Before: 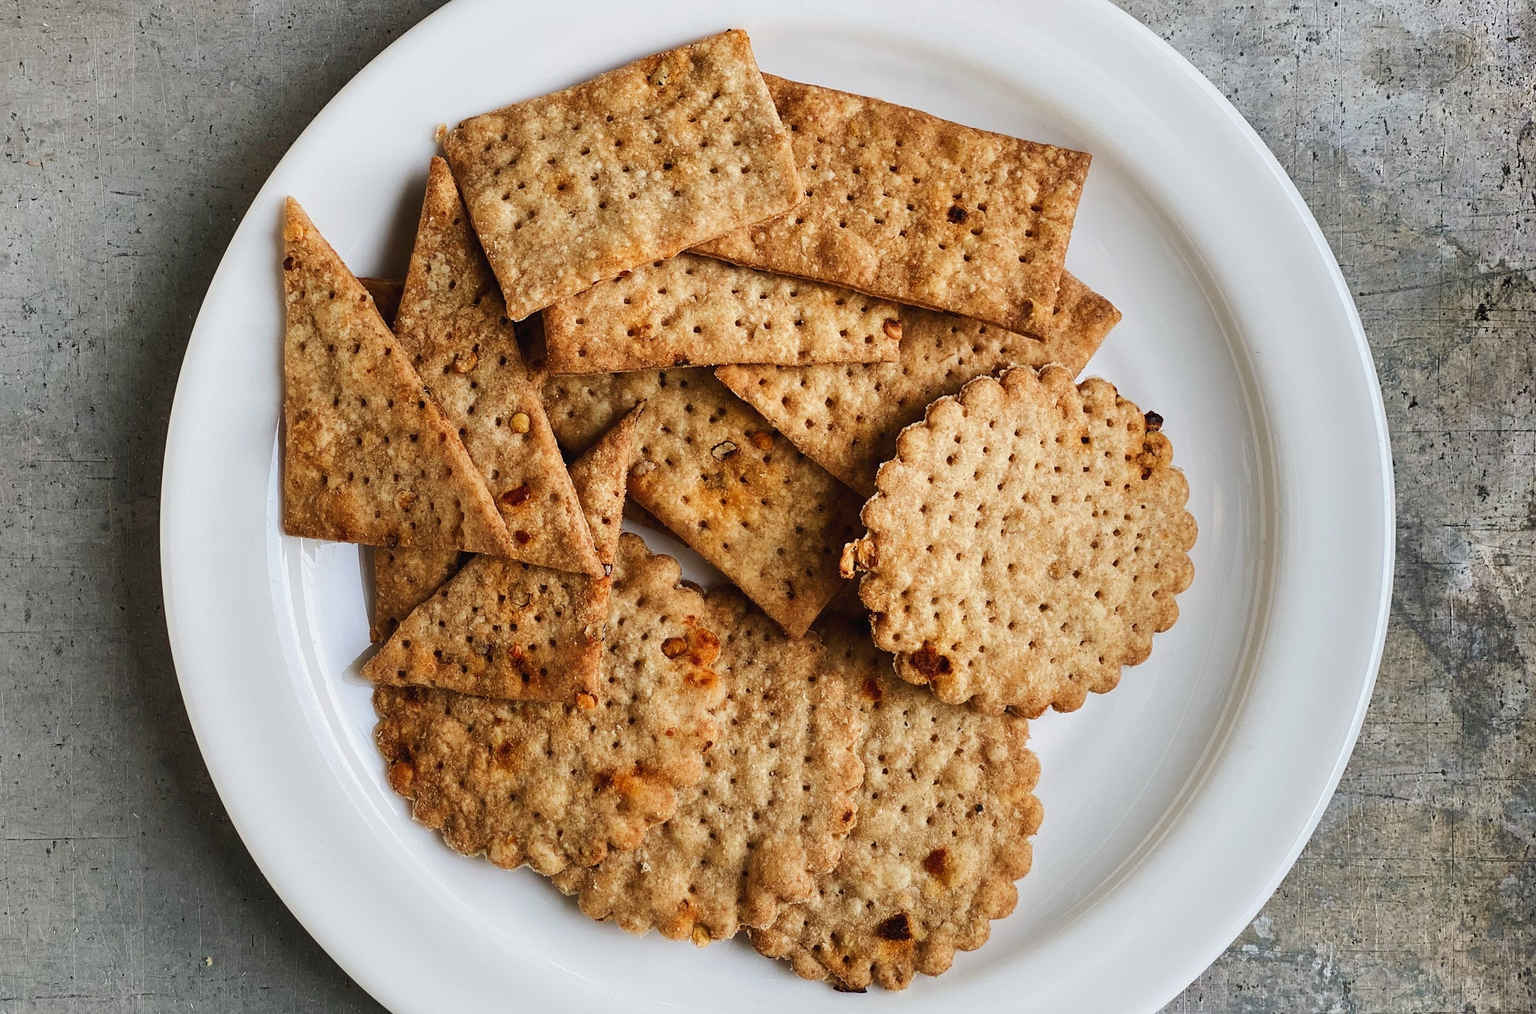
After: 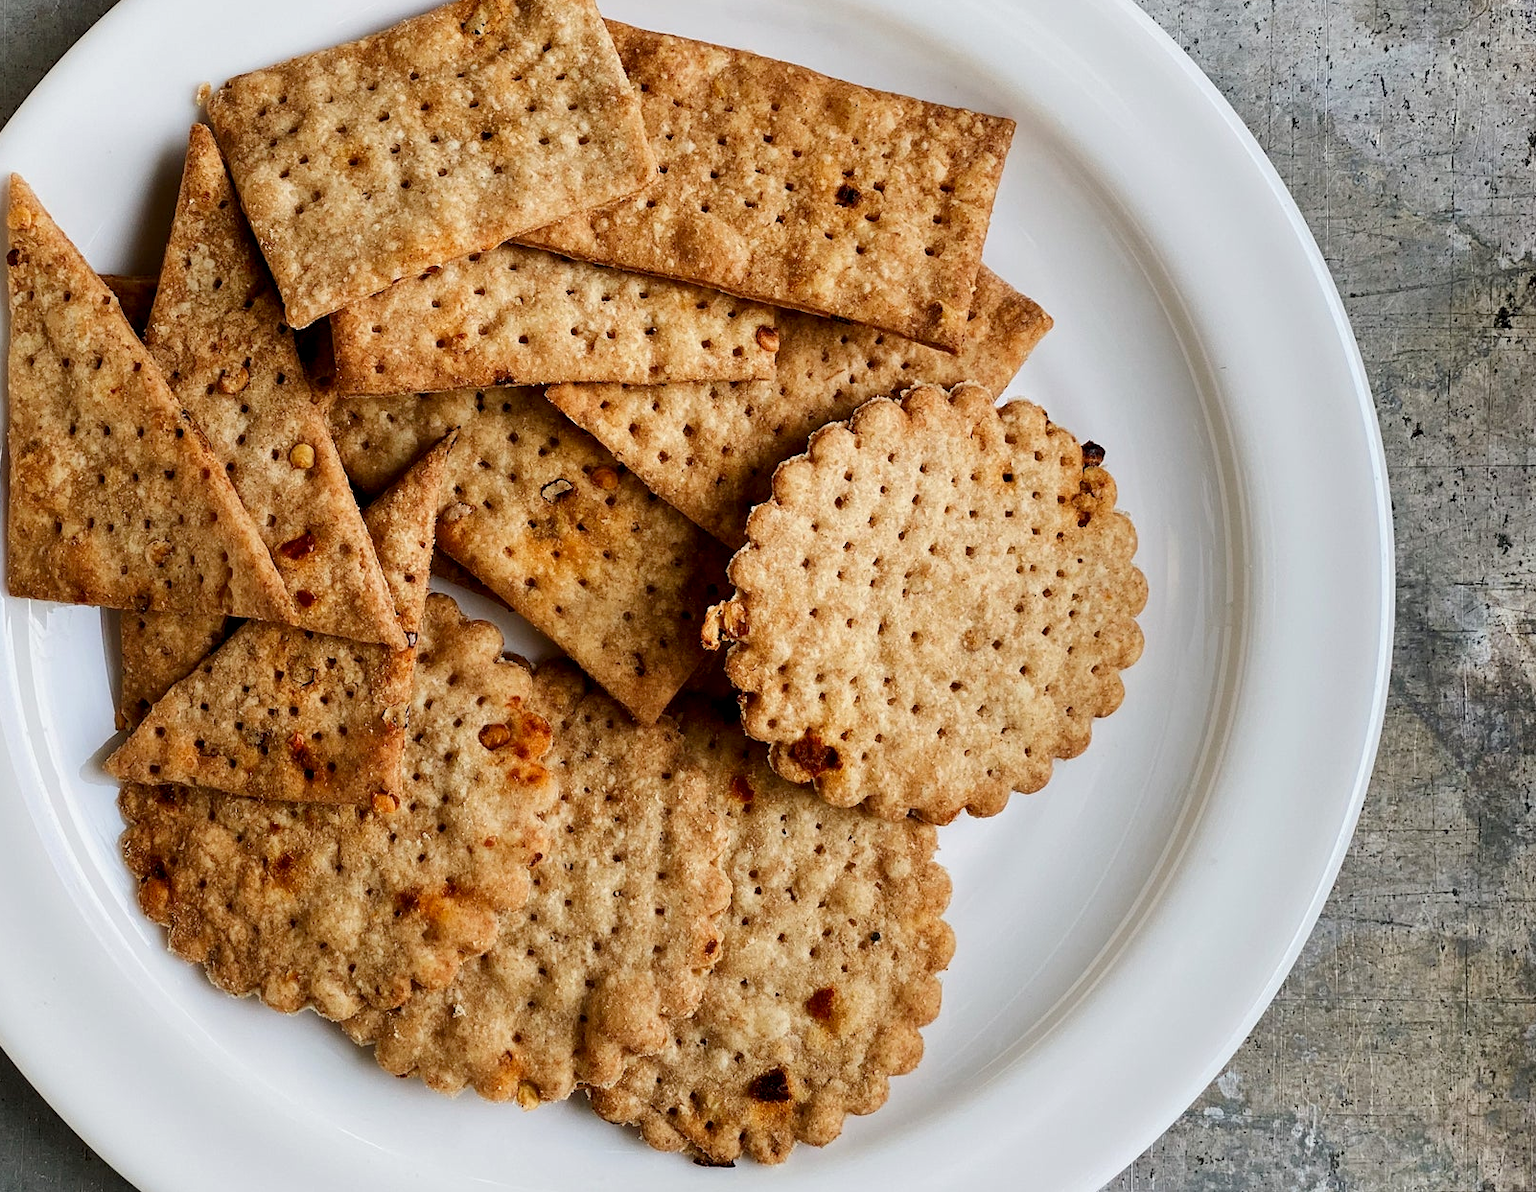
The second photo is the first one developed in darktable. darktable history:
exposure: black level correction 0.006, compensate highlight preservation false
crop and rotate: left 18.113%, top 5.728%, right 1.765%
tone equalizer: mask exposure compensation -0.487 EV
